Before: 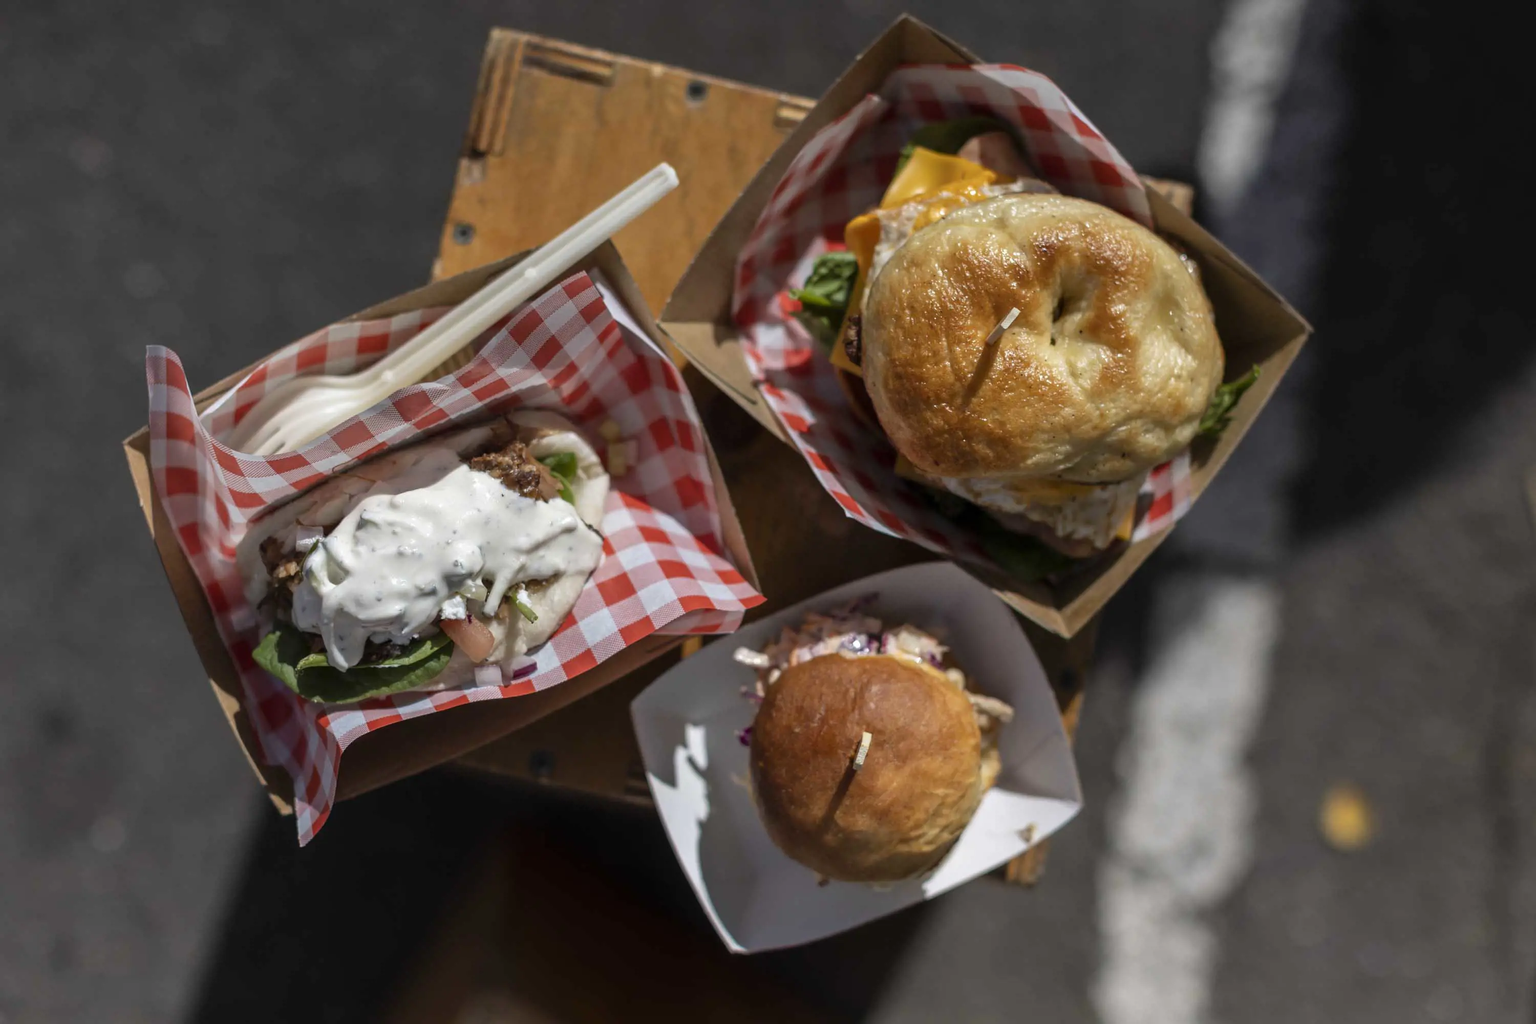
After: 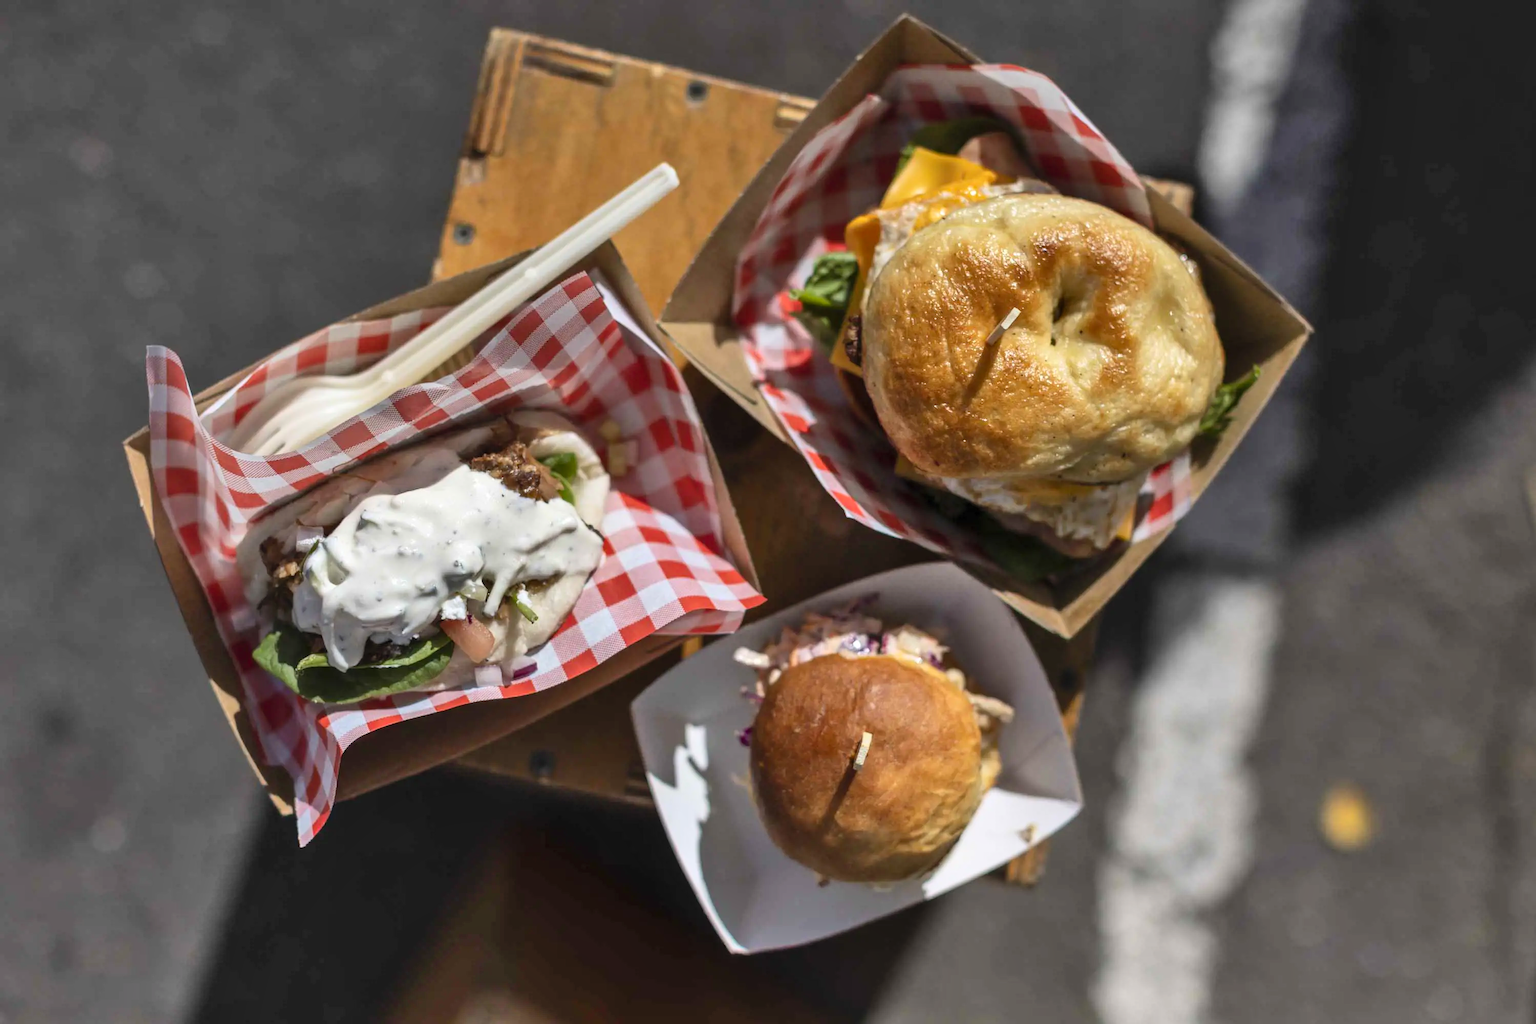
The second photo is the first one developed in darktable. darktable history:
shadows and highlights: radius 102.16, shadows 50.37, highlights -64.61, soften with gaussian
contrast brightness saturation: contrast 0.199, brightness 0.162, saturation 0.229
